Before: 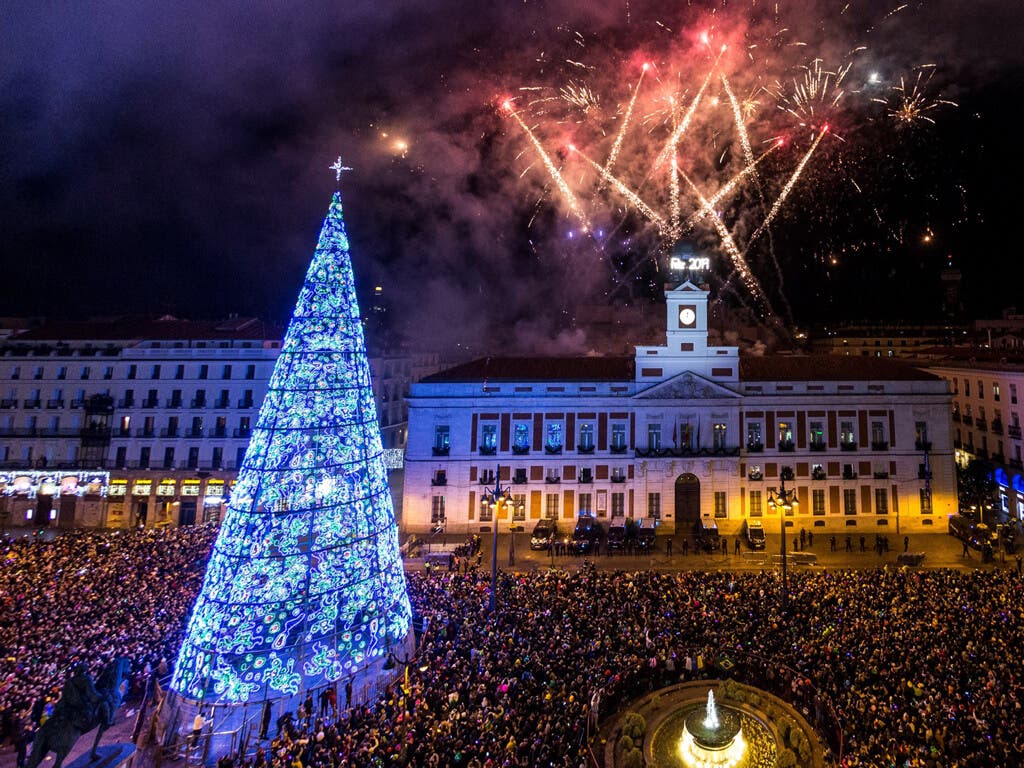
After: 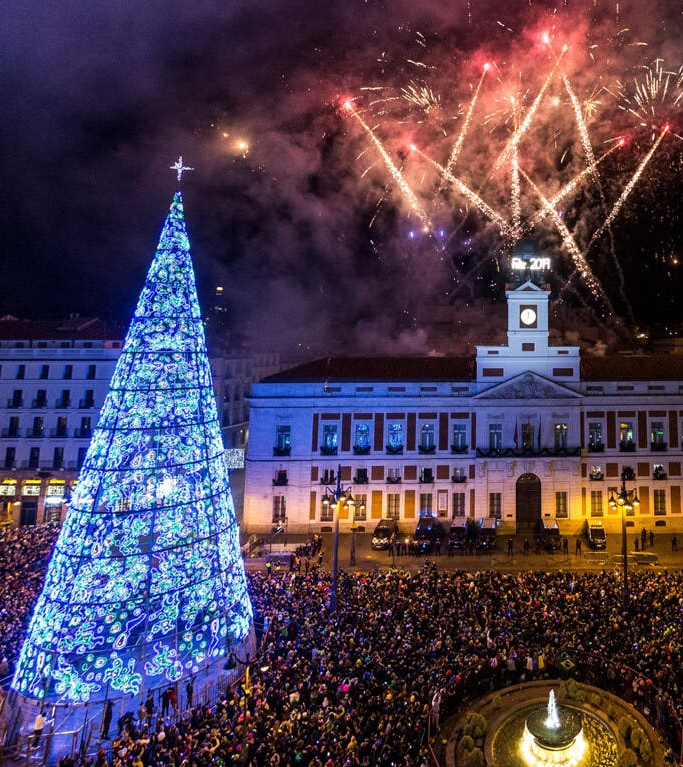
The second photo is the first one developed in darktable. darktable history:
crop and rotate: left 15.537%, right 17.708%
